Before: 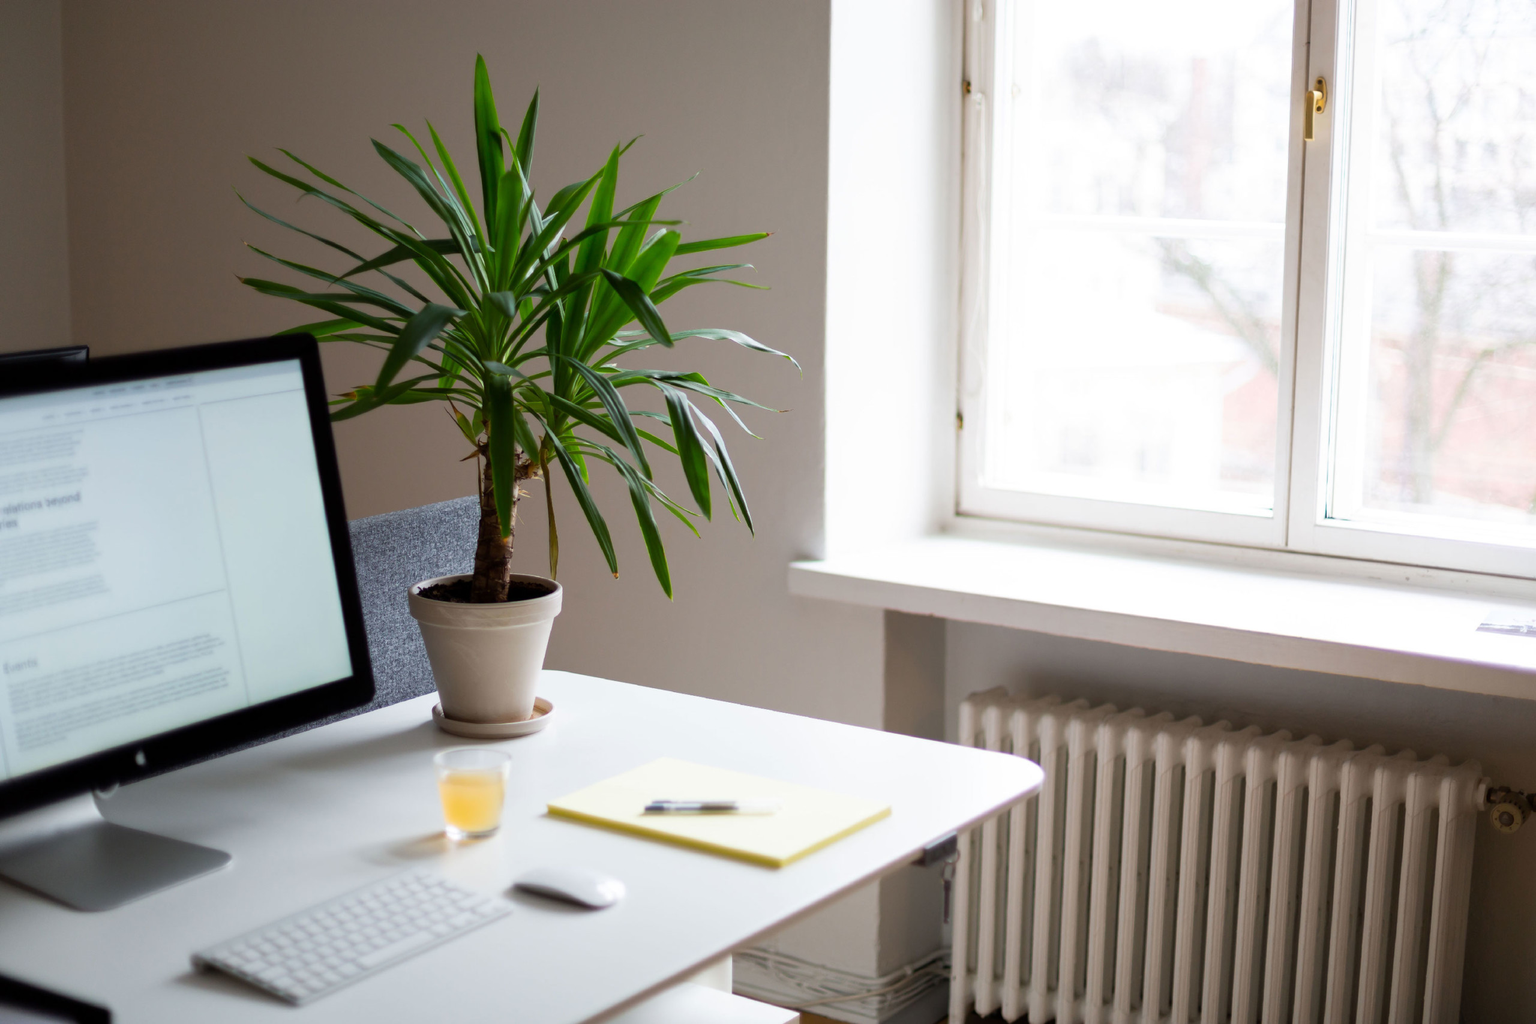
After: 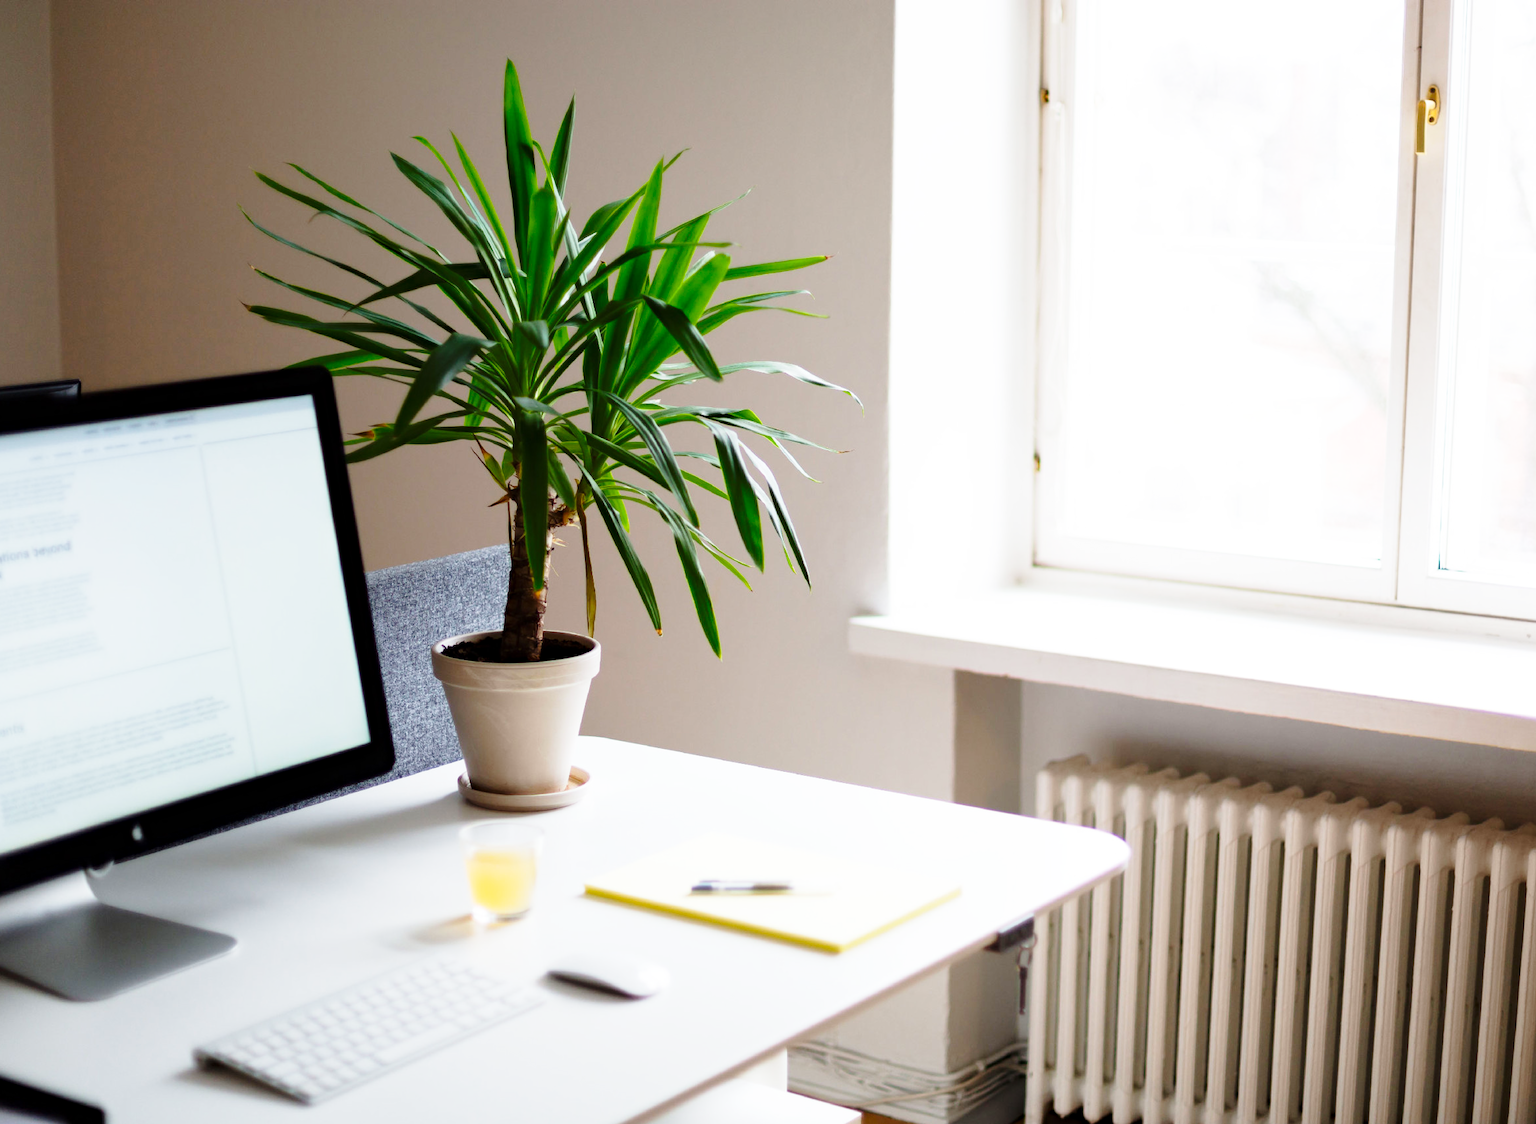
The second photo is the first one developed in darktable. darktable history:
base curve: curves: ch0 [(0, 0) (0.028, 0.03) (0.121, 0.232) (0.46, 0.748) (0.859, 0.968) (1, 1)], preserve colors none
crop and rotate: left 1.016%, right 7.924%
haze removal: adaptive false
